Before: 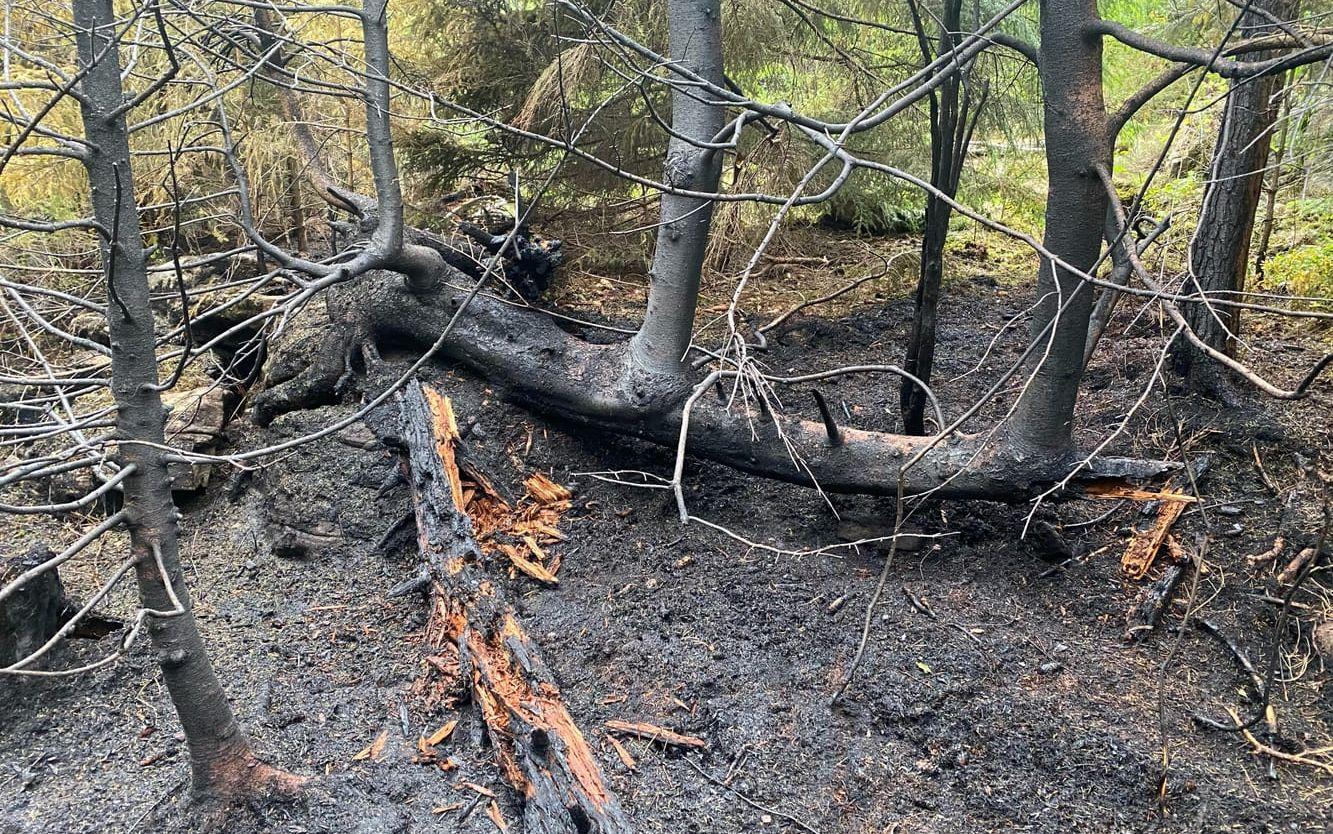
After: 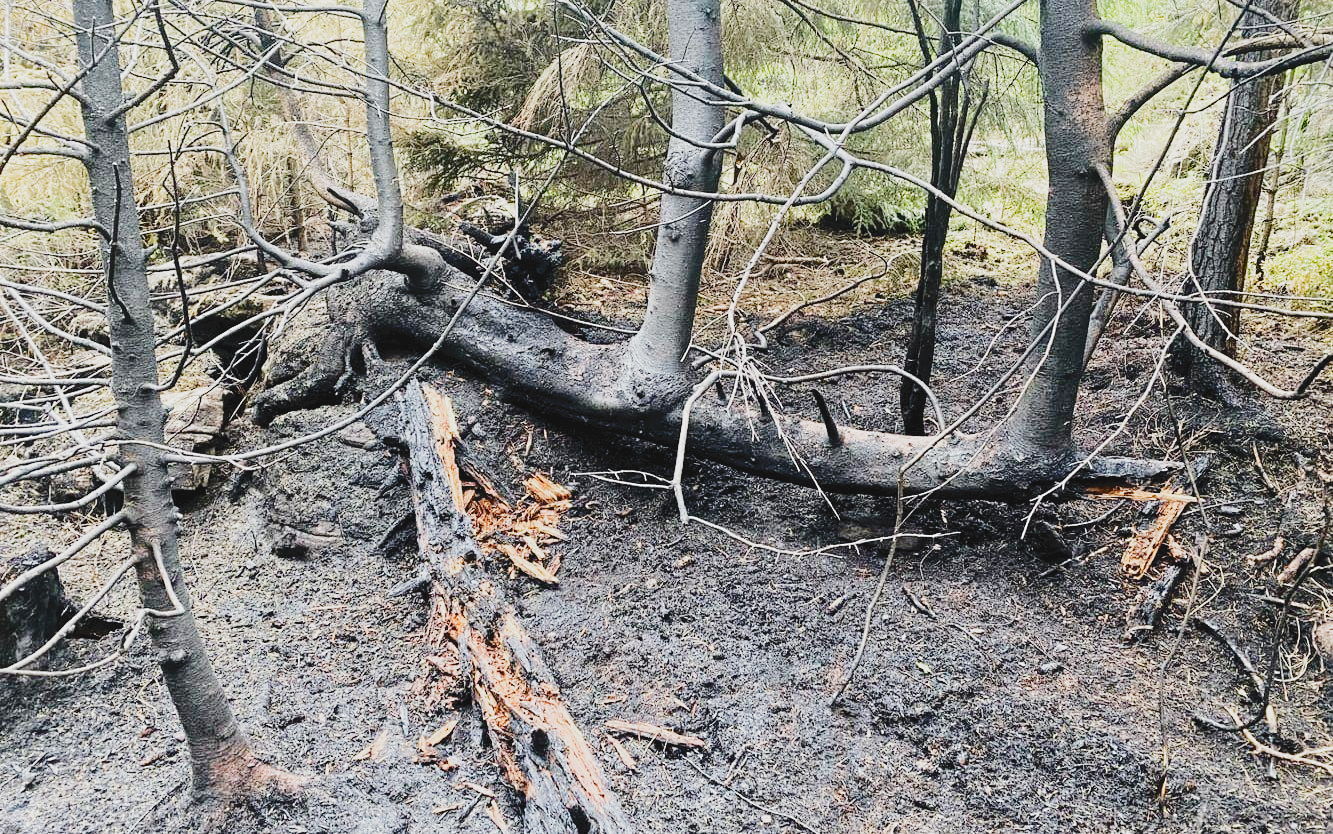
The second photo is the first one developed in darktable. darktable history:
filmic rgb: black relative exposure -5.01 EV, white relative exposure 3.96 EV, hardness 2.88, contrast 1.097, preserve chrominance no, color science v5 (2021), contrast in shadows safe, contrast in highlights safe
tone curve: curves: ch0 [(0, 0) (0.003, 0.09) (0.011, 0.095) (0.025, 0.097) (0.044, 0.108) (0.069, 0.117) (0.1, 0.129) (0.136, 0.151) (0.177, 0.185) (0.224, 0.229) (0.277, 0.299) (0.335, 0.379) (0.399, 0.469) (0.468, 0.55) (0.543, 0.629) (0.623, 0.702) (0.709, 0.775) (0.801, 0.85) (0.898, 0.91) (1, 1)], color space Lab, independent channels, preserve colors none
exposure: black level correction 0, exposure 0.691 EV, compensate exposure bias true, compensate highlight preservation false
sharpen: radius 2.886, amount 0.876, threshold 47.295
